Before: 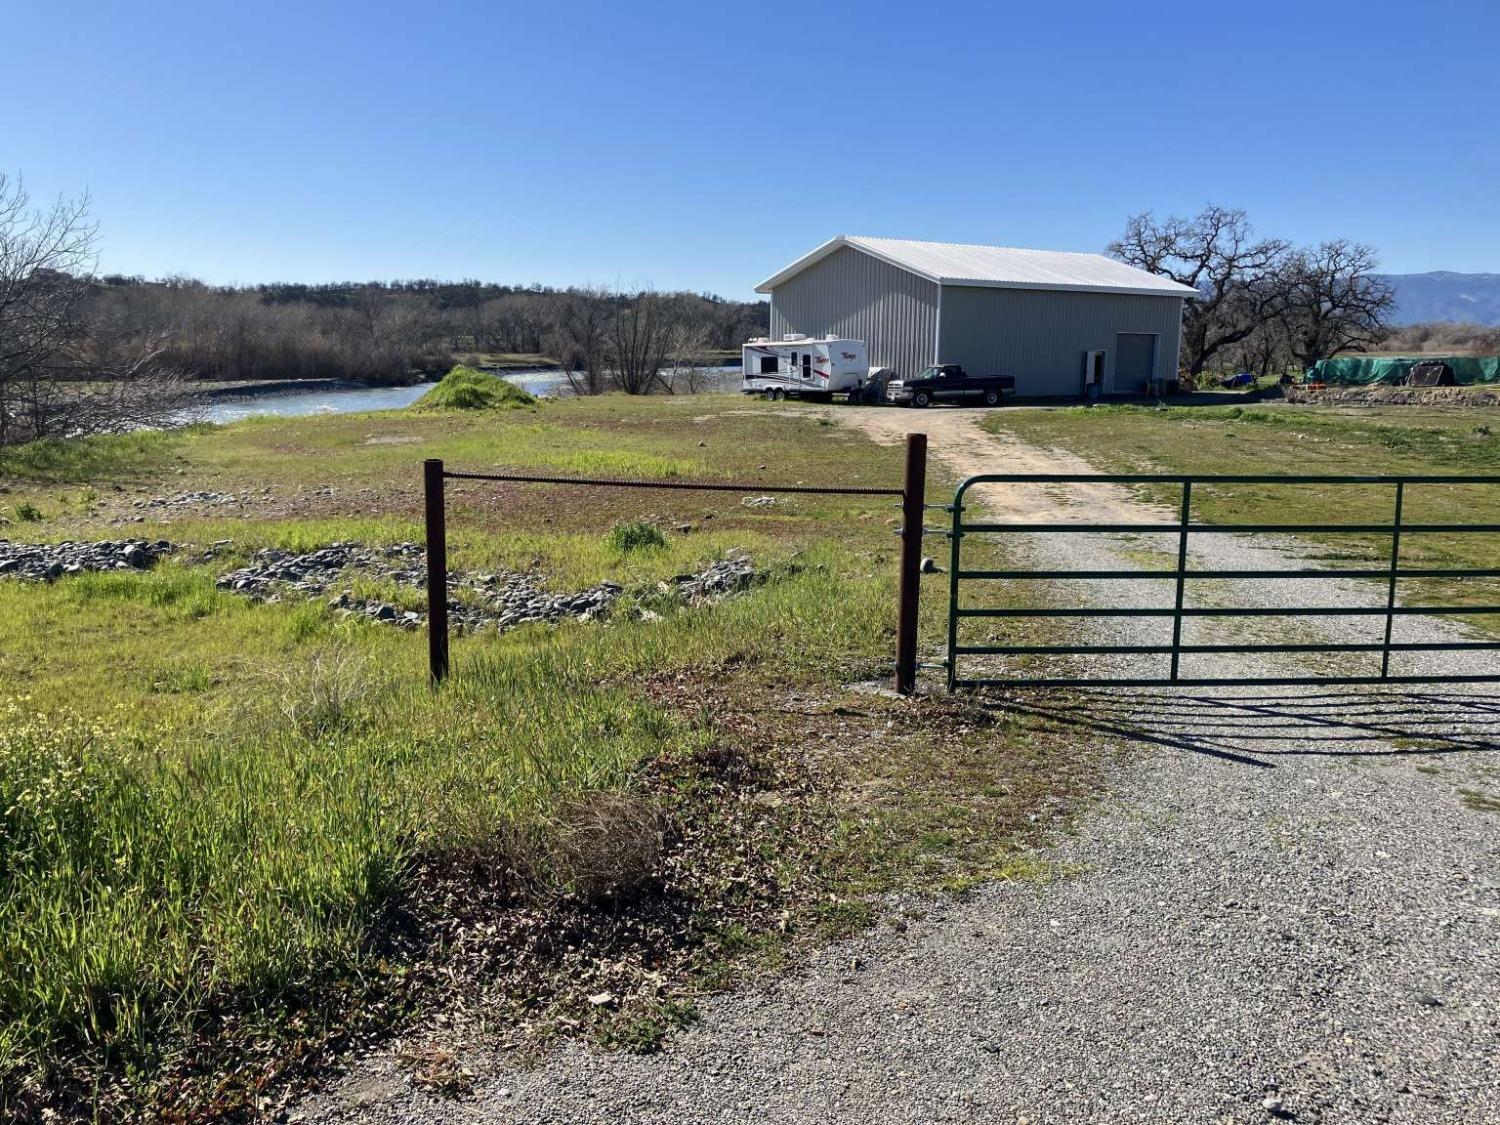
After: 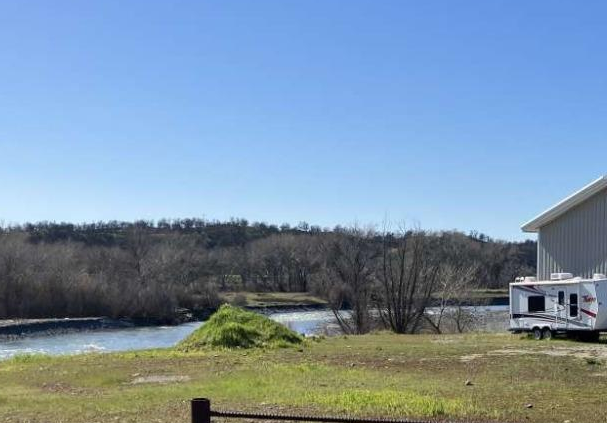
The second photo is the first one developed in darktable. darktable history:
crop: left 15.537%, top 5.441%, right 43.955%, bottom 56.926%
